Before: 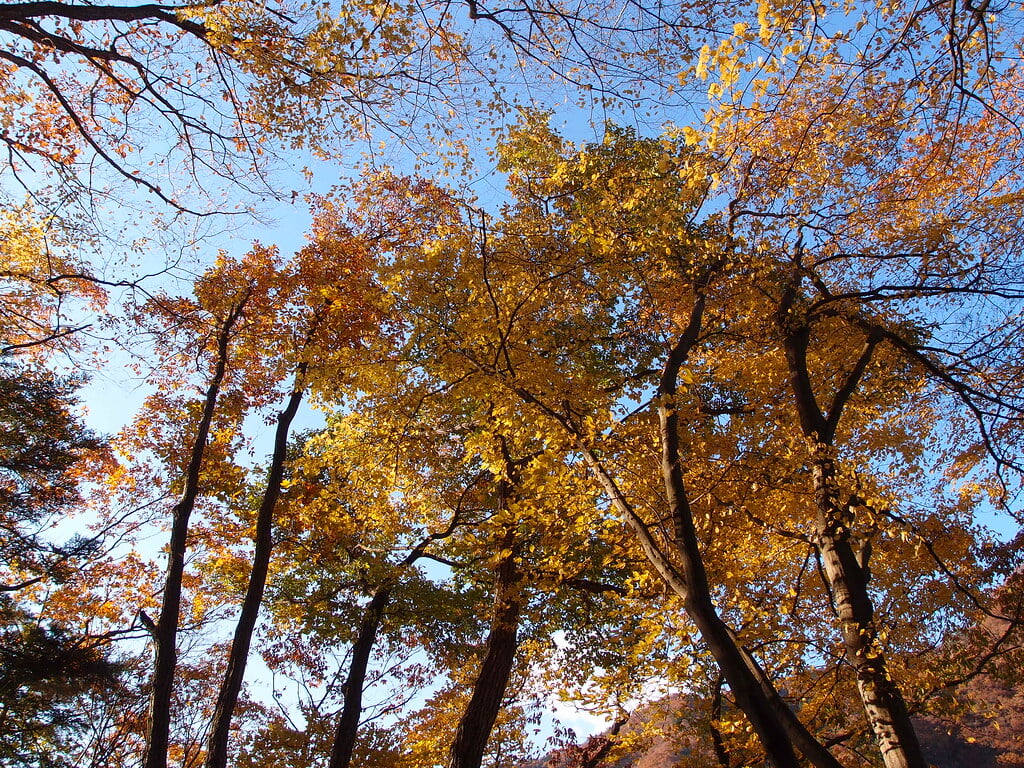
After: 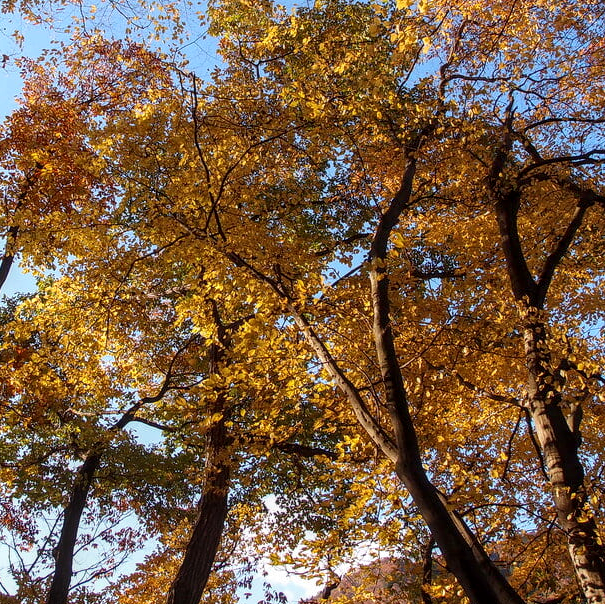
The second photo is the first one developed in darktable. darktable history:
local contrast: on, module defaults
crop and rotate: left 28.256%, top 17.734%, right 12.656%, bottom 3.573%
